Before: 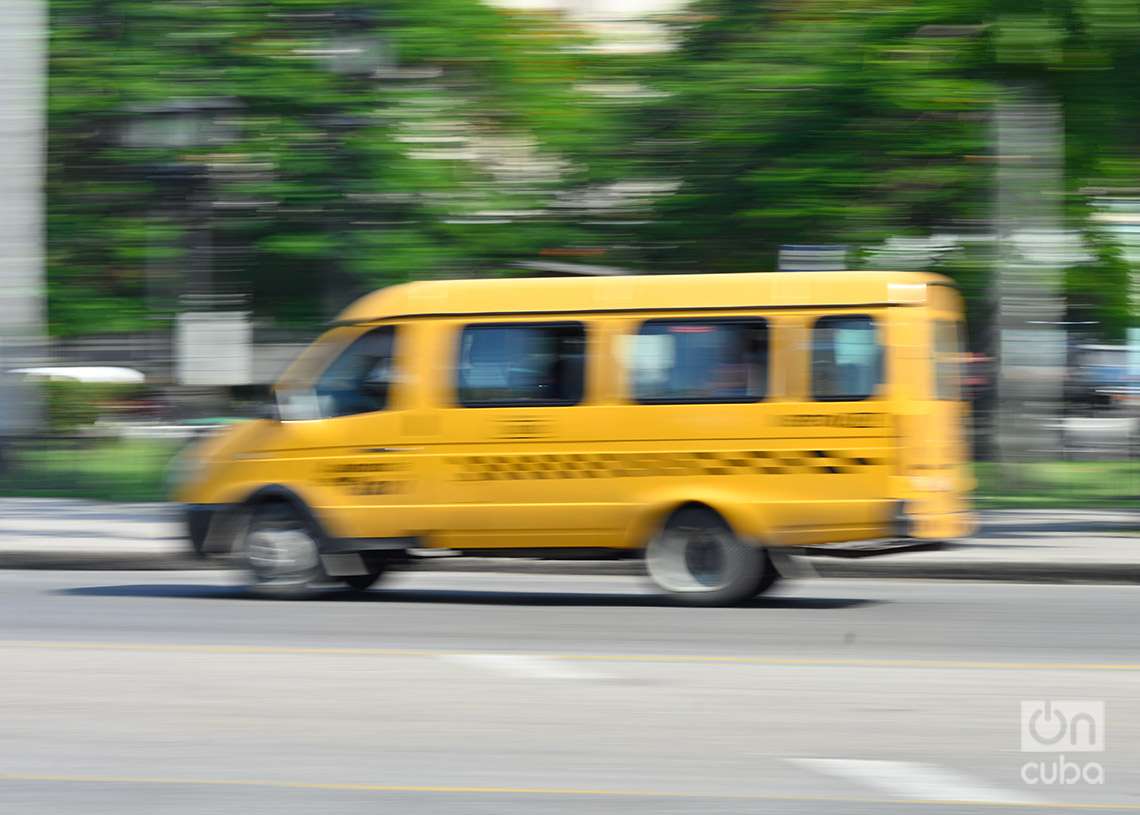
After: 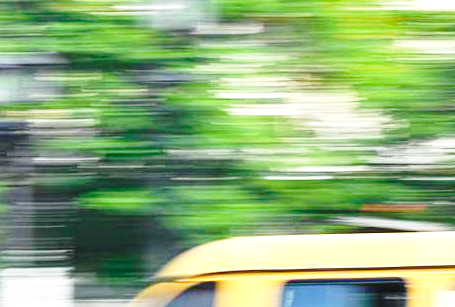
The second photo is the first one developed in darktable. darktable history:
crop: left 15.758%, top 5.441%, right 44.309%, bottom 56.863%
exposure: black level correction 0, exposure 1.001 EV, compensate exposure bias true, compensate highlight preservation false
base curve: curves: ch0 [(0, 0) (0.028, 0.03) (0.121, 0.232) (0.46, 0.748) (0.859, 0.968) (1, 1)], preserve colors none
